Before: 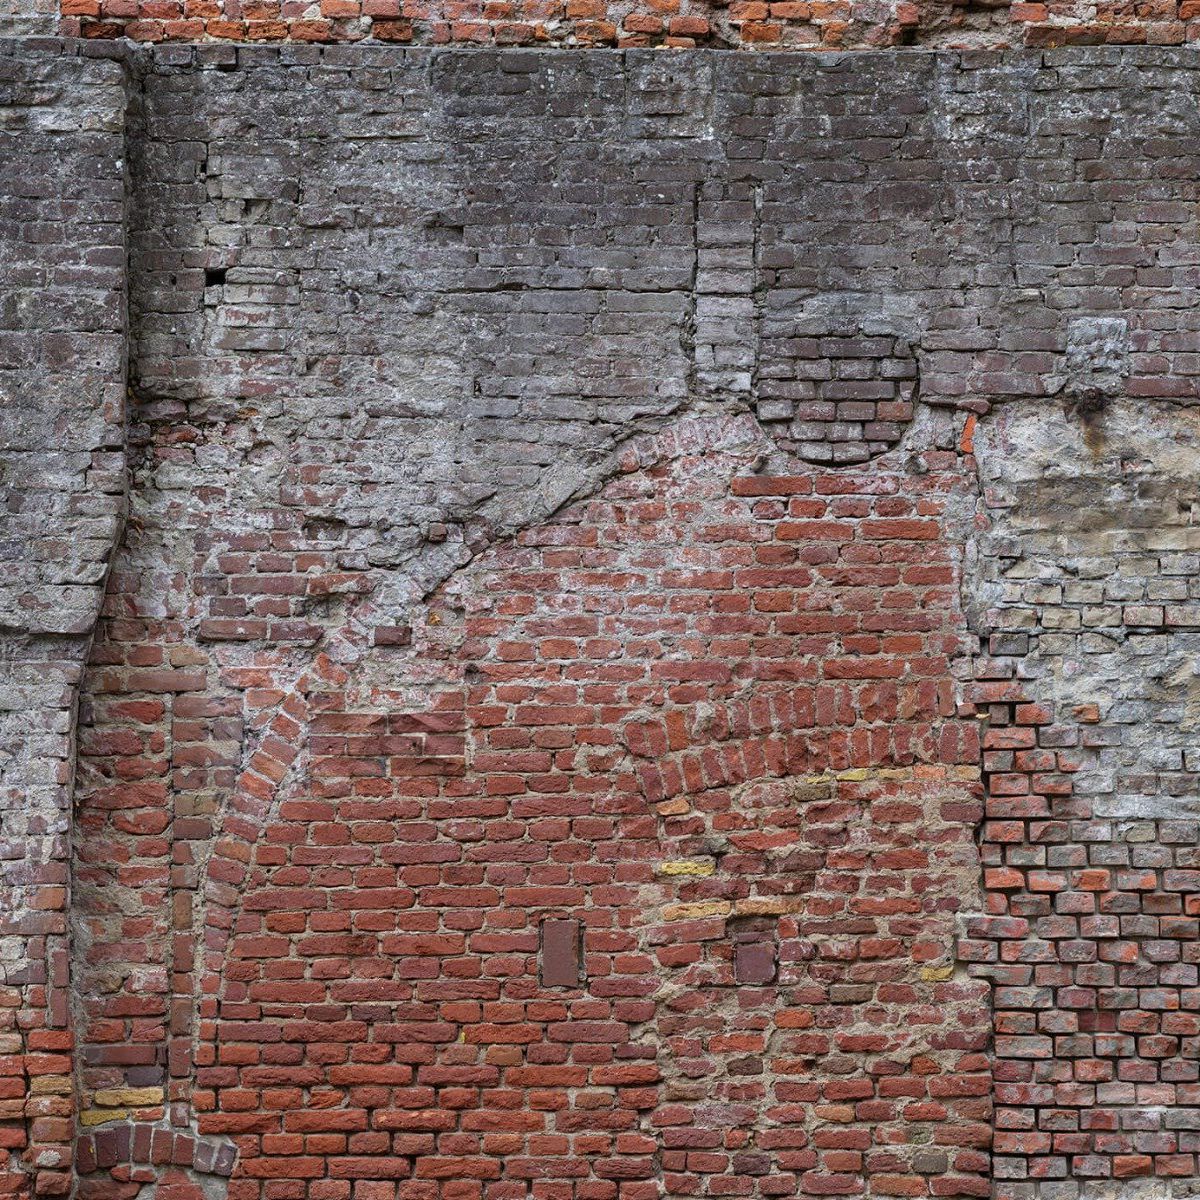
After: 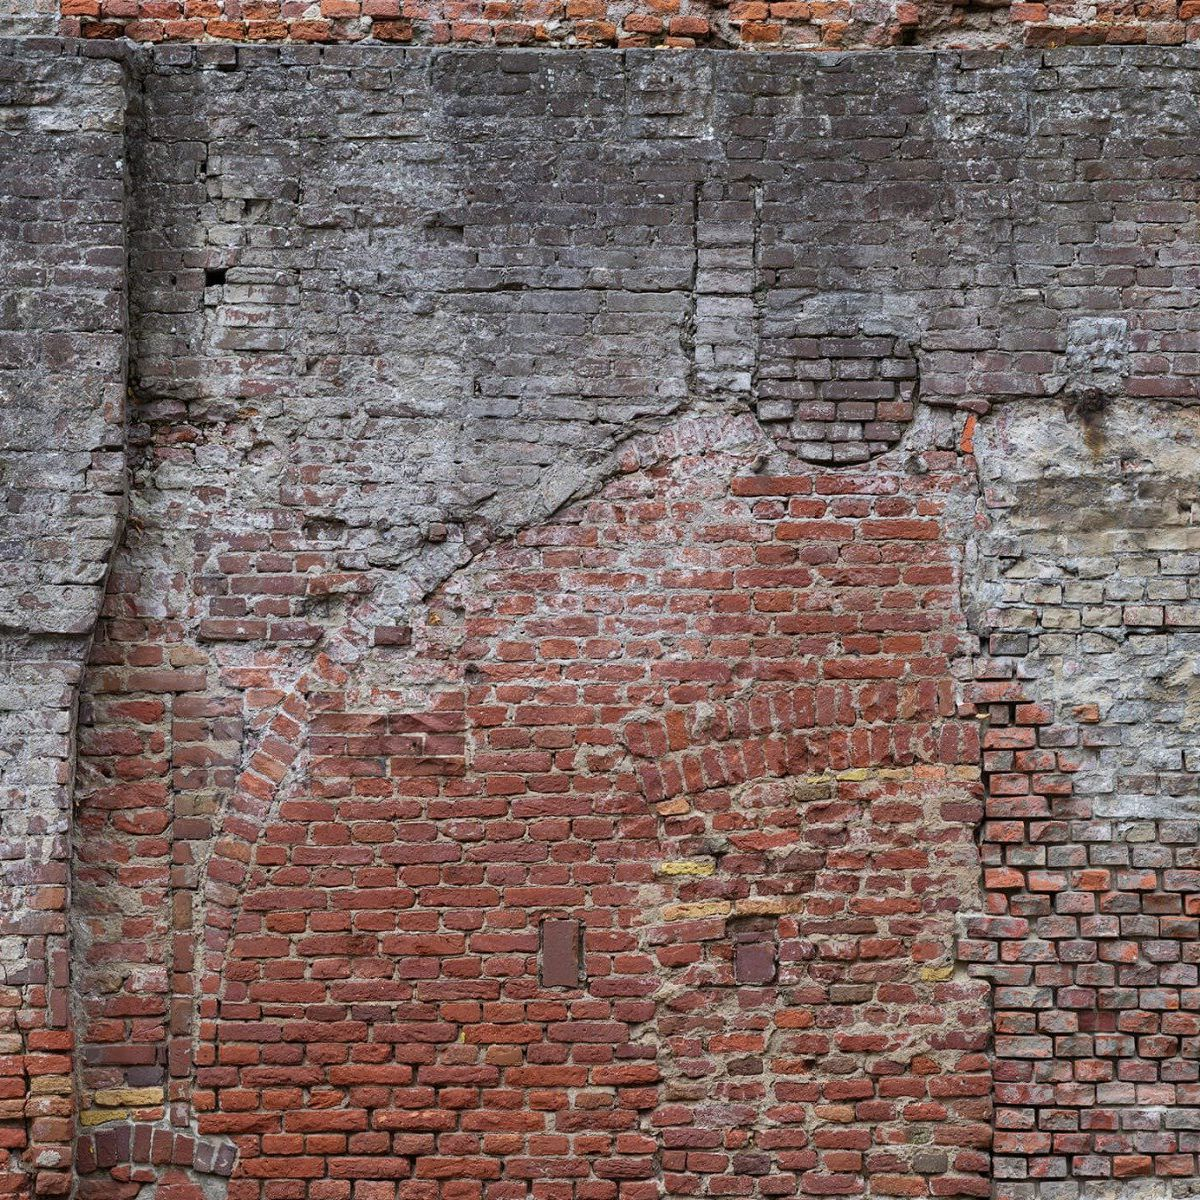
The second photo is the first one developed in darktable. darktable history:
tone curve: curves: ch0 [(0, 0) (0.003, 0.003) (0.011, 0.011) (0.025, 0.025) (0.044, 0.044) (0.069, 0.069) (0.1, 0.099) (0.136, 0.135) (0.177, 0.177) (0.224, 0.224) (0.277, 0.276) (0.335, 0.334) (0.399, 0.398) (0.468, 0.467) (0.543, 0.565) (0.623, 0.641) (0.709, 0.723) (0.801, 0.81) (0.898, 0.902) (1, 1)], color space Lab, independent channels, preserve colors none
